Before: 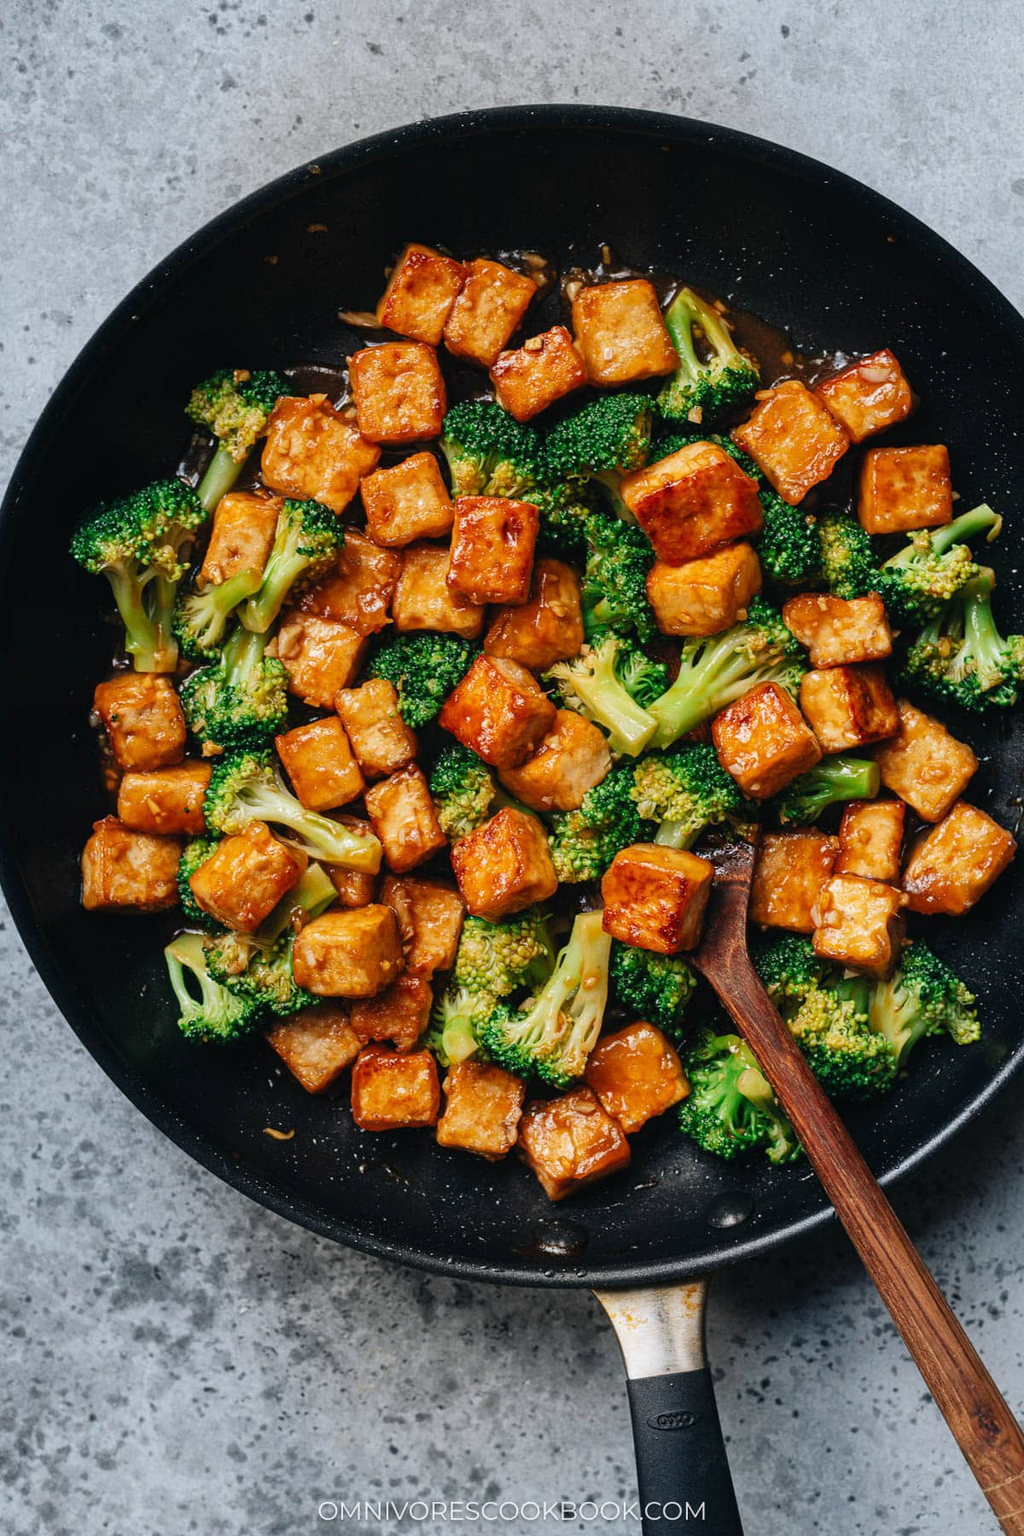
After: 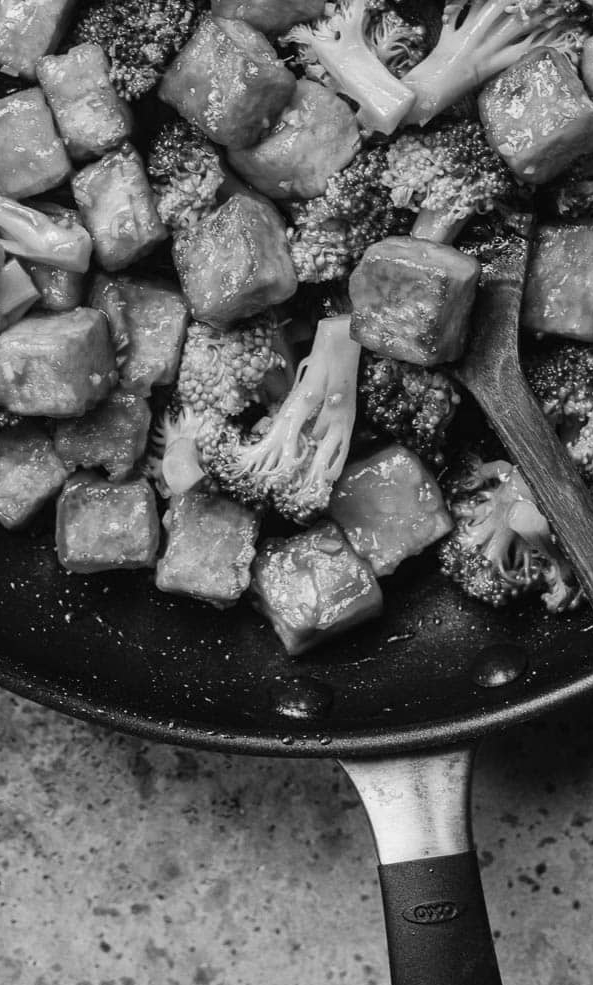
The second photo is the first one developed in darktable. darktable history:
crop: left 29.672%, top 41.786%, right 20.851%, bottom 3.487%
monochrome: on, module defaults
